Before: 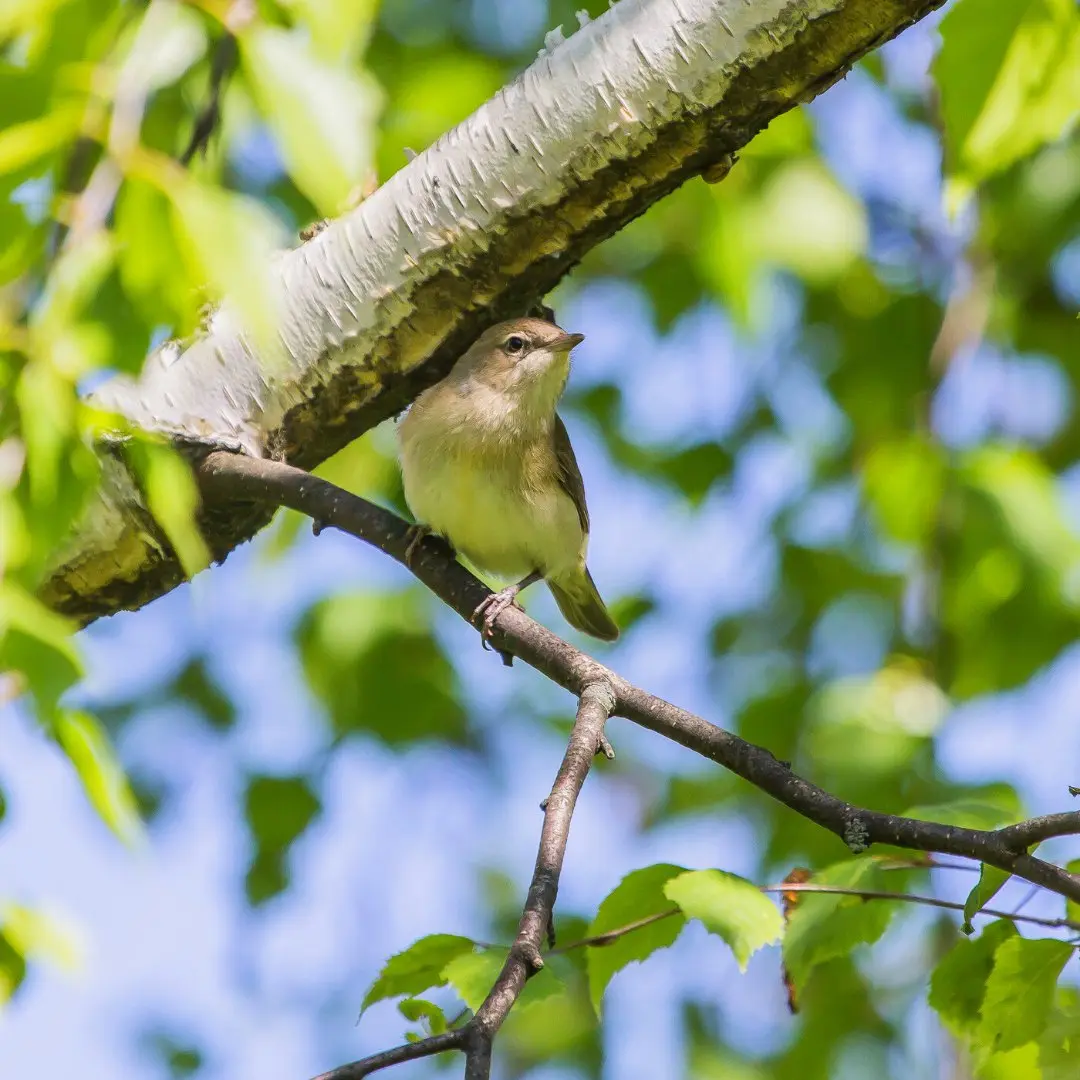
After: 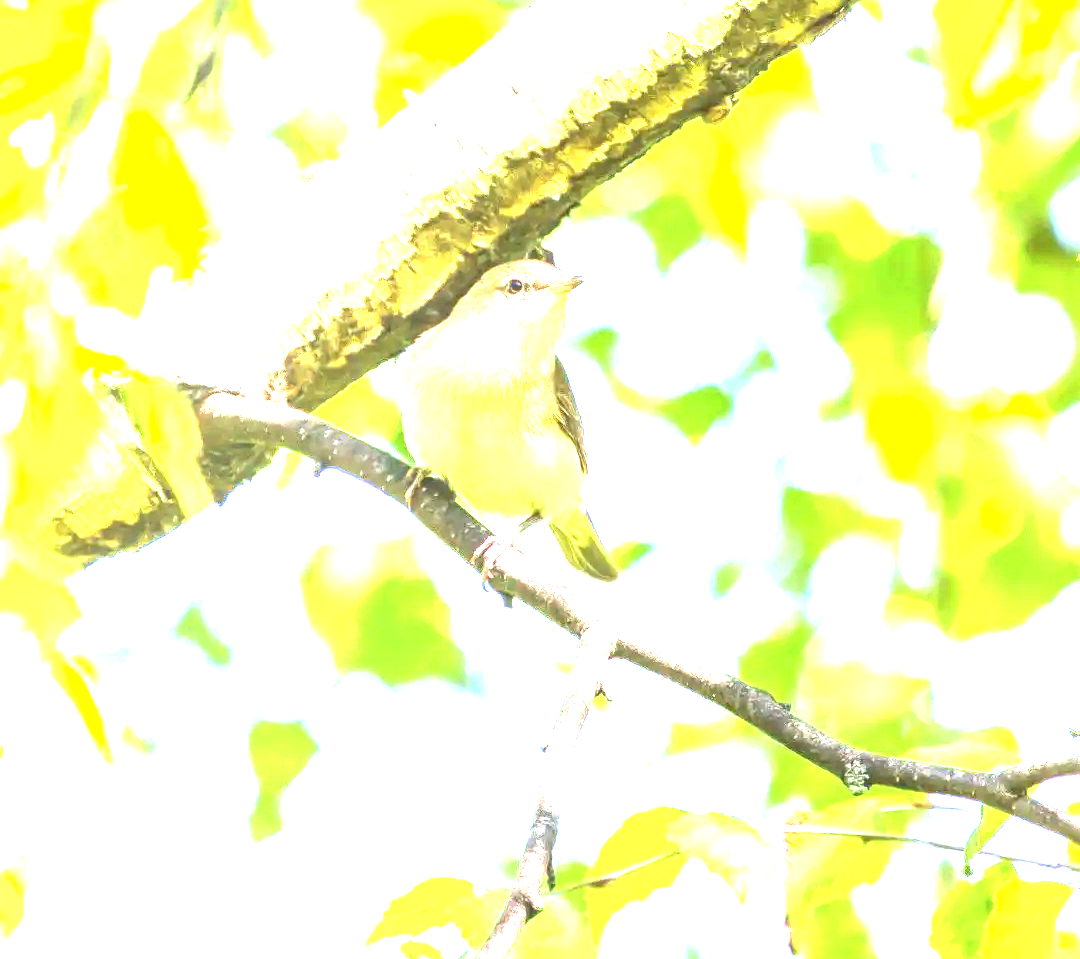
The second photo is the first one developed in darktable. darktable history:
crop and rotate: top 5.458%, bottom 5.657%
exposure: exposure 3.098 EV, compensate highlight preservation false
local contrast: on, module defaults
